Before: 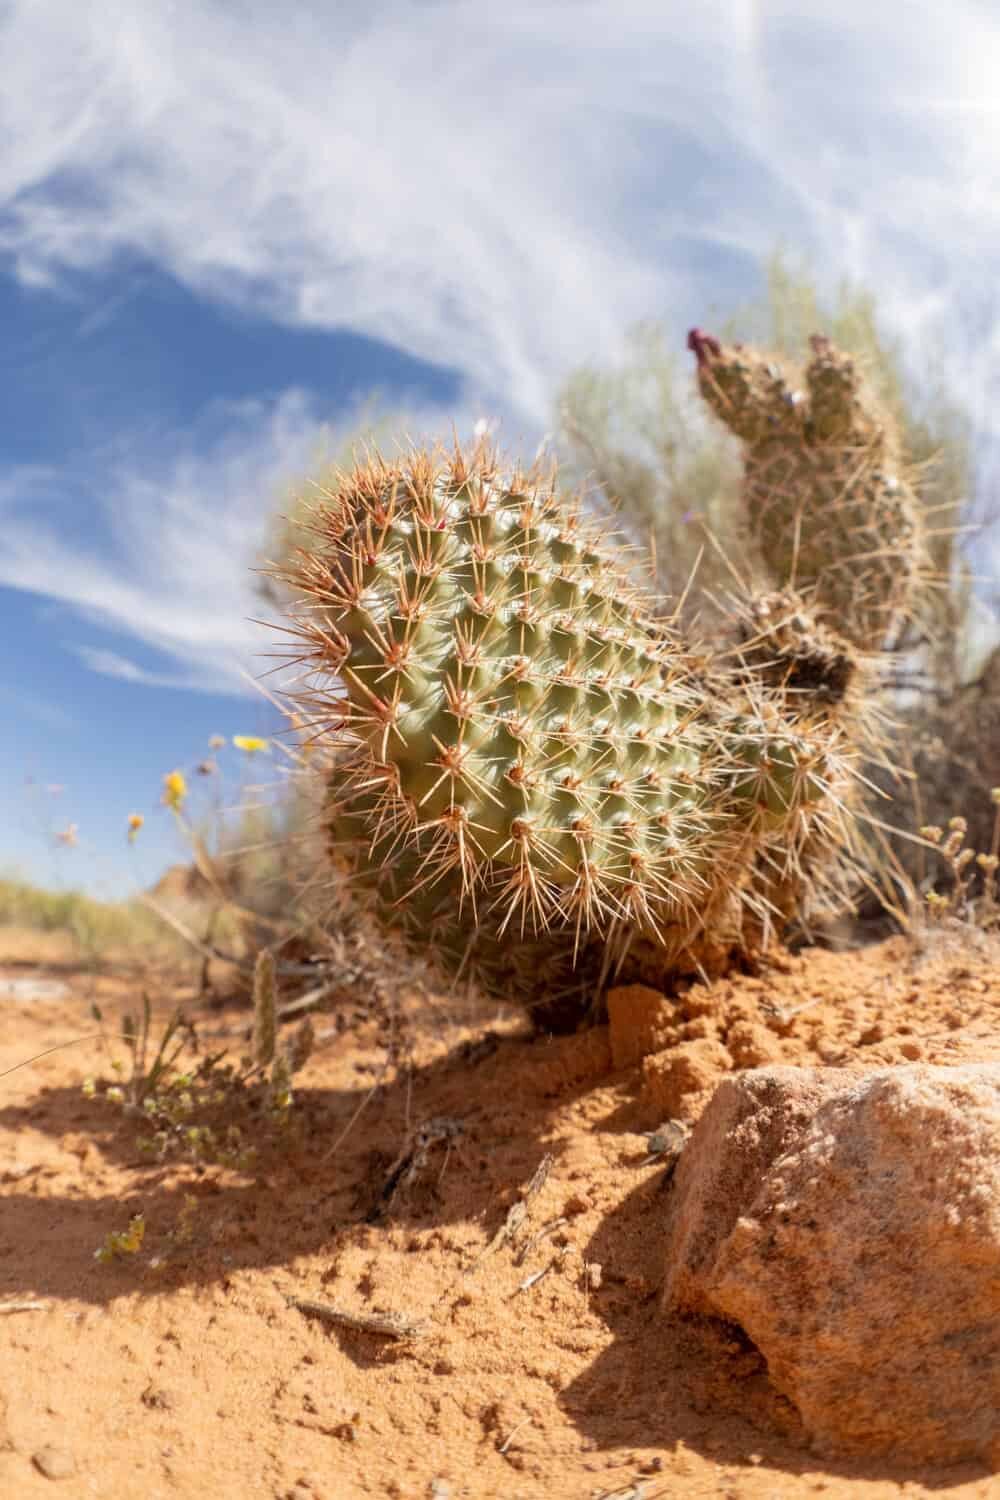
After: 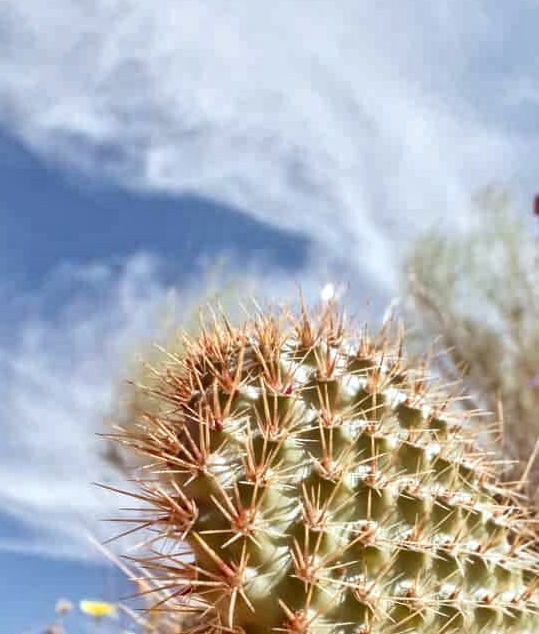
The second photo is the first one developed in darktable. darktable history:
crop: left 15.306%, top 9.065%, right 30.789%, bottom 48.638%
color correction: highlights a* -3.28, highlights b* -6.24, shadows a* 3.1, shadows b* 5.19
local contrast: mode bilateral grid, contrast 20, coarseness 19, detail 163%, midtone range 0.2
